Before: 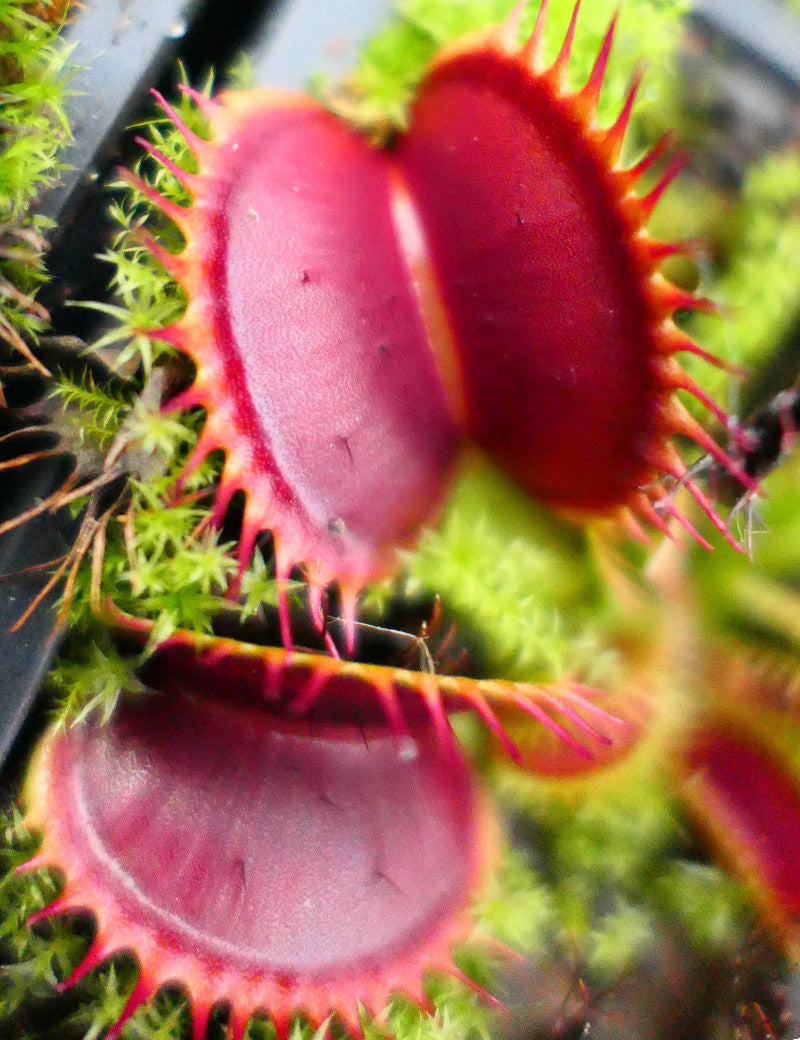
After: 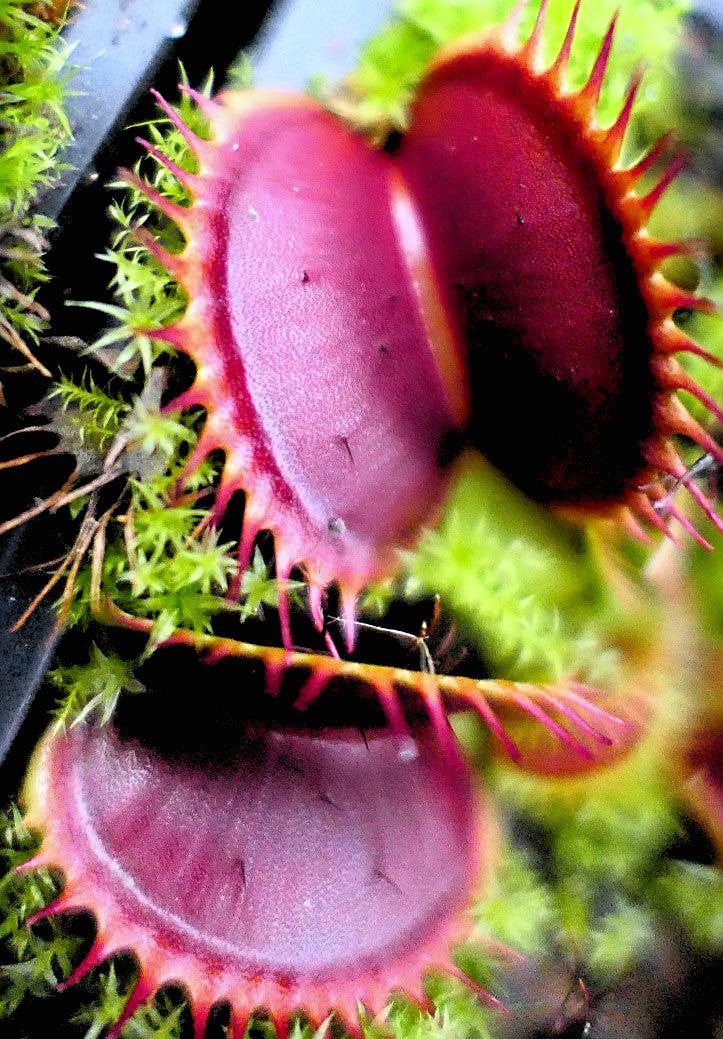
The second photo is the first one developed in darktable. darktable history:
rgb levels: levels [[0.034, 0.472, 0.904], [0, 0.5, 1], [0, 0.5, 1]]
crop: right 9.509%, bottom 0.031%
contrast brightness saturation: contrast -0.02, brightness -0.01, saturation 0.03
white balance: red 0.948, green 1.02, blue 1.176
sharpen: radius 2.531, amount 0.628
